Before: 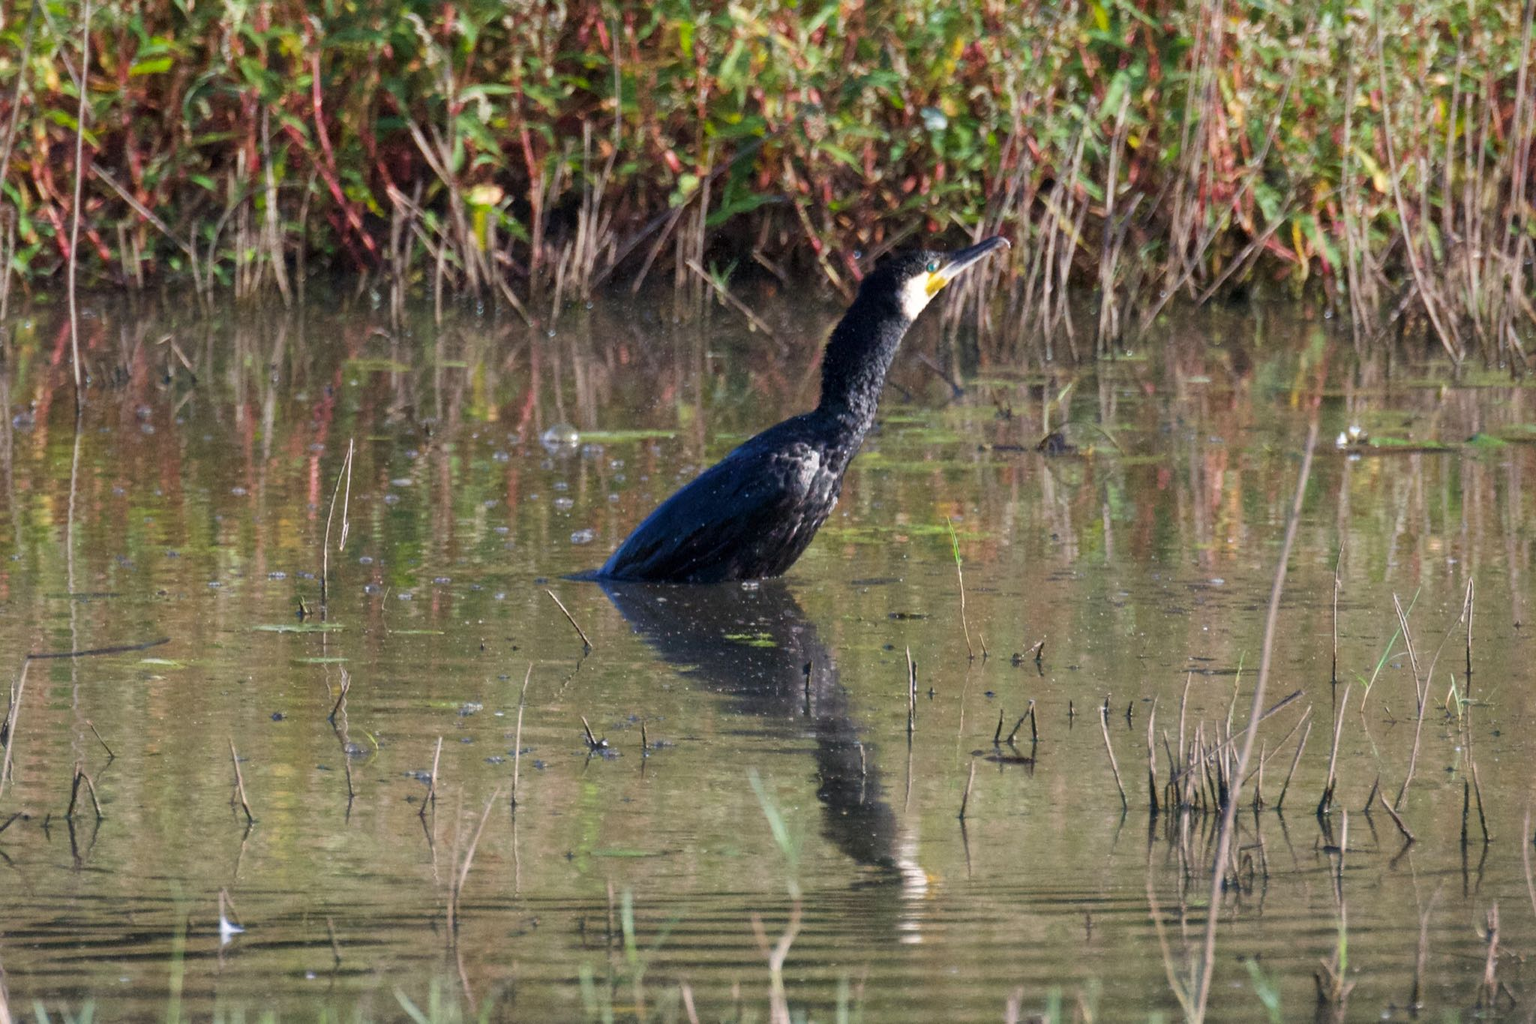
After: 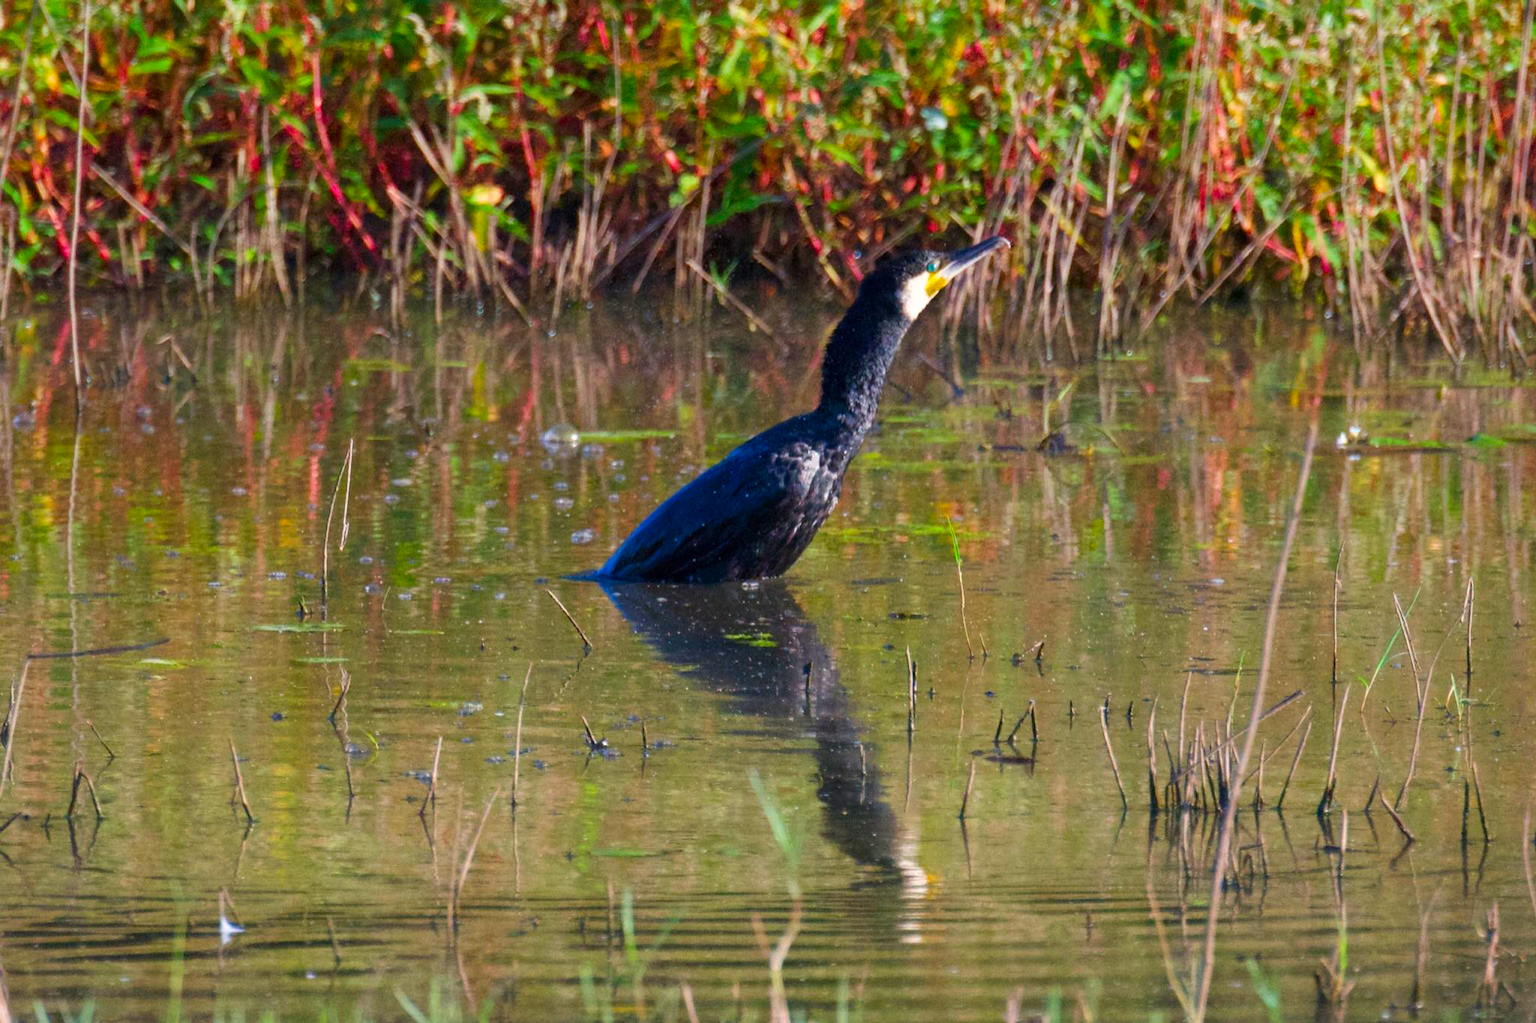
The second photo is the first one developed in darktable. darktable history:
color correction: highlights b* 0.032, saturation 1.78
